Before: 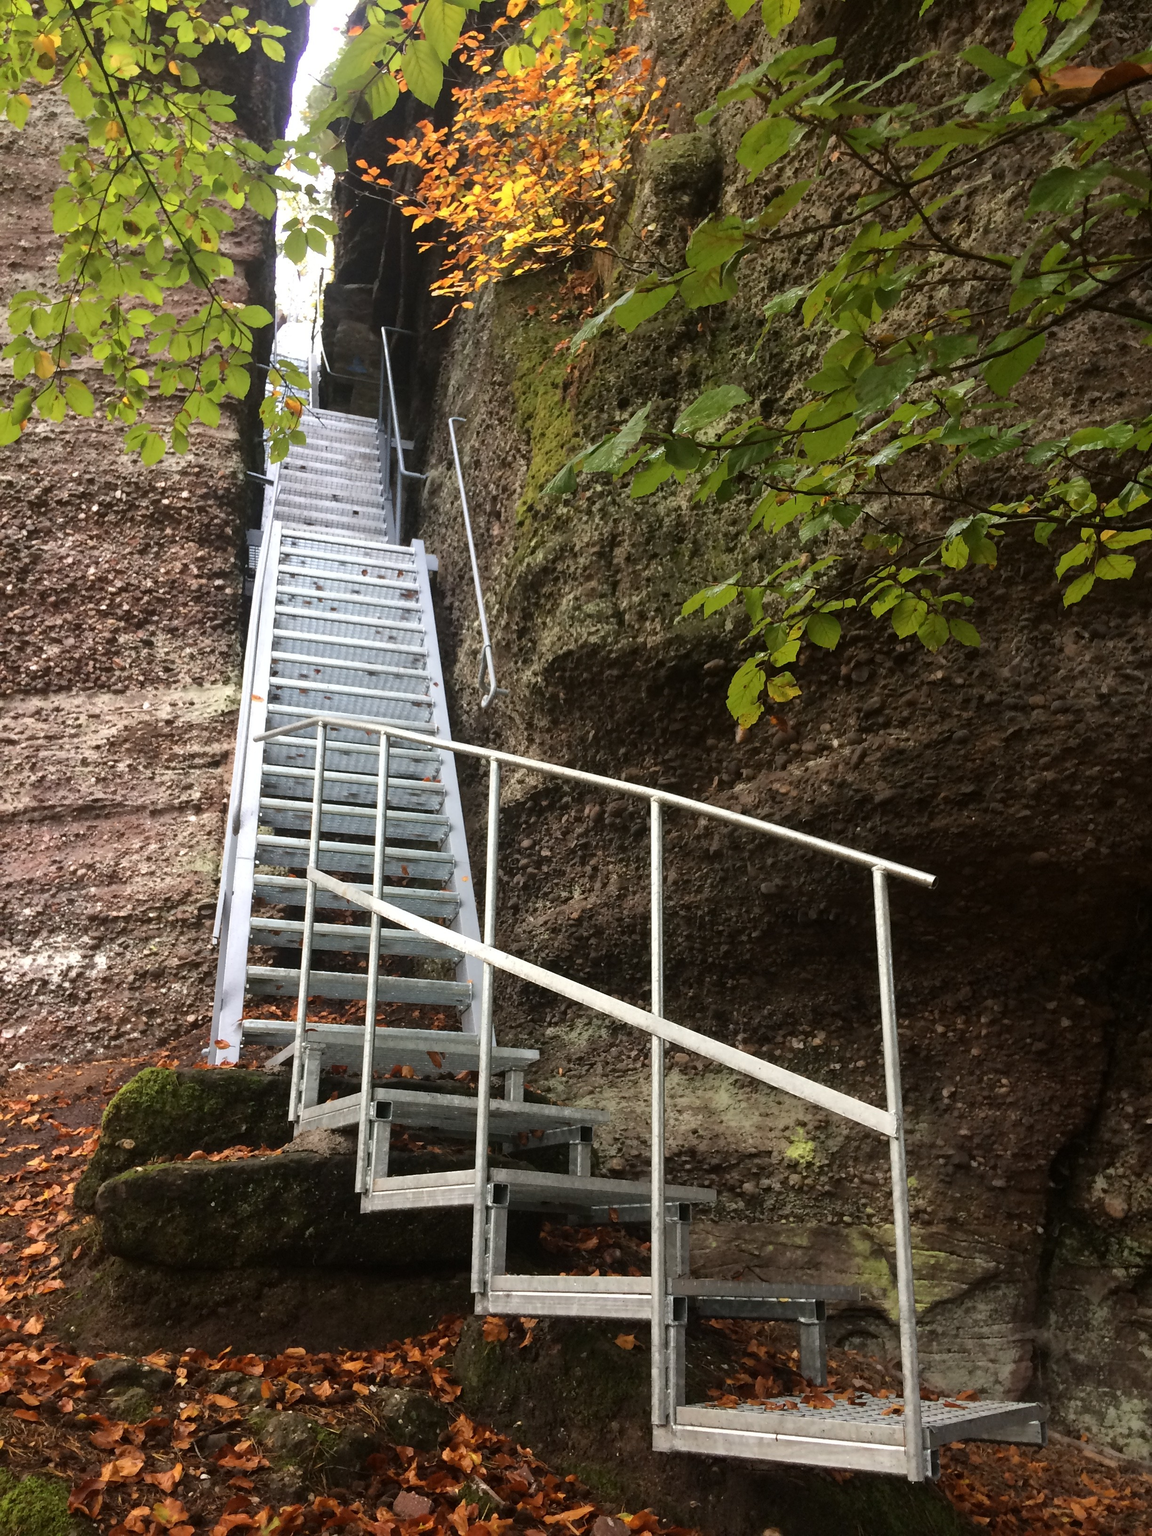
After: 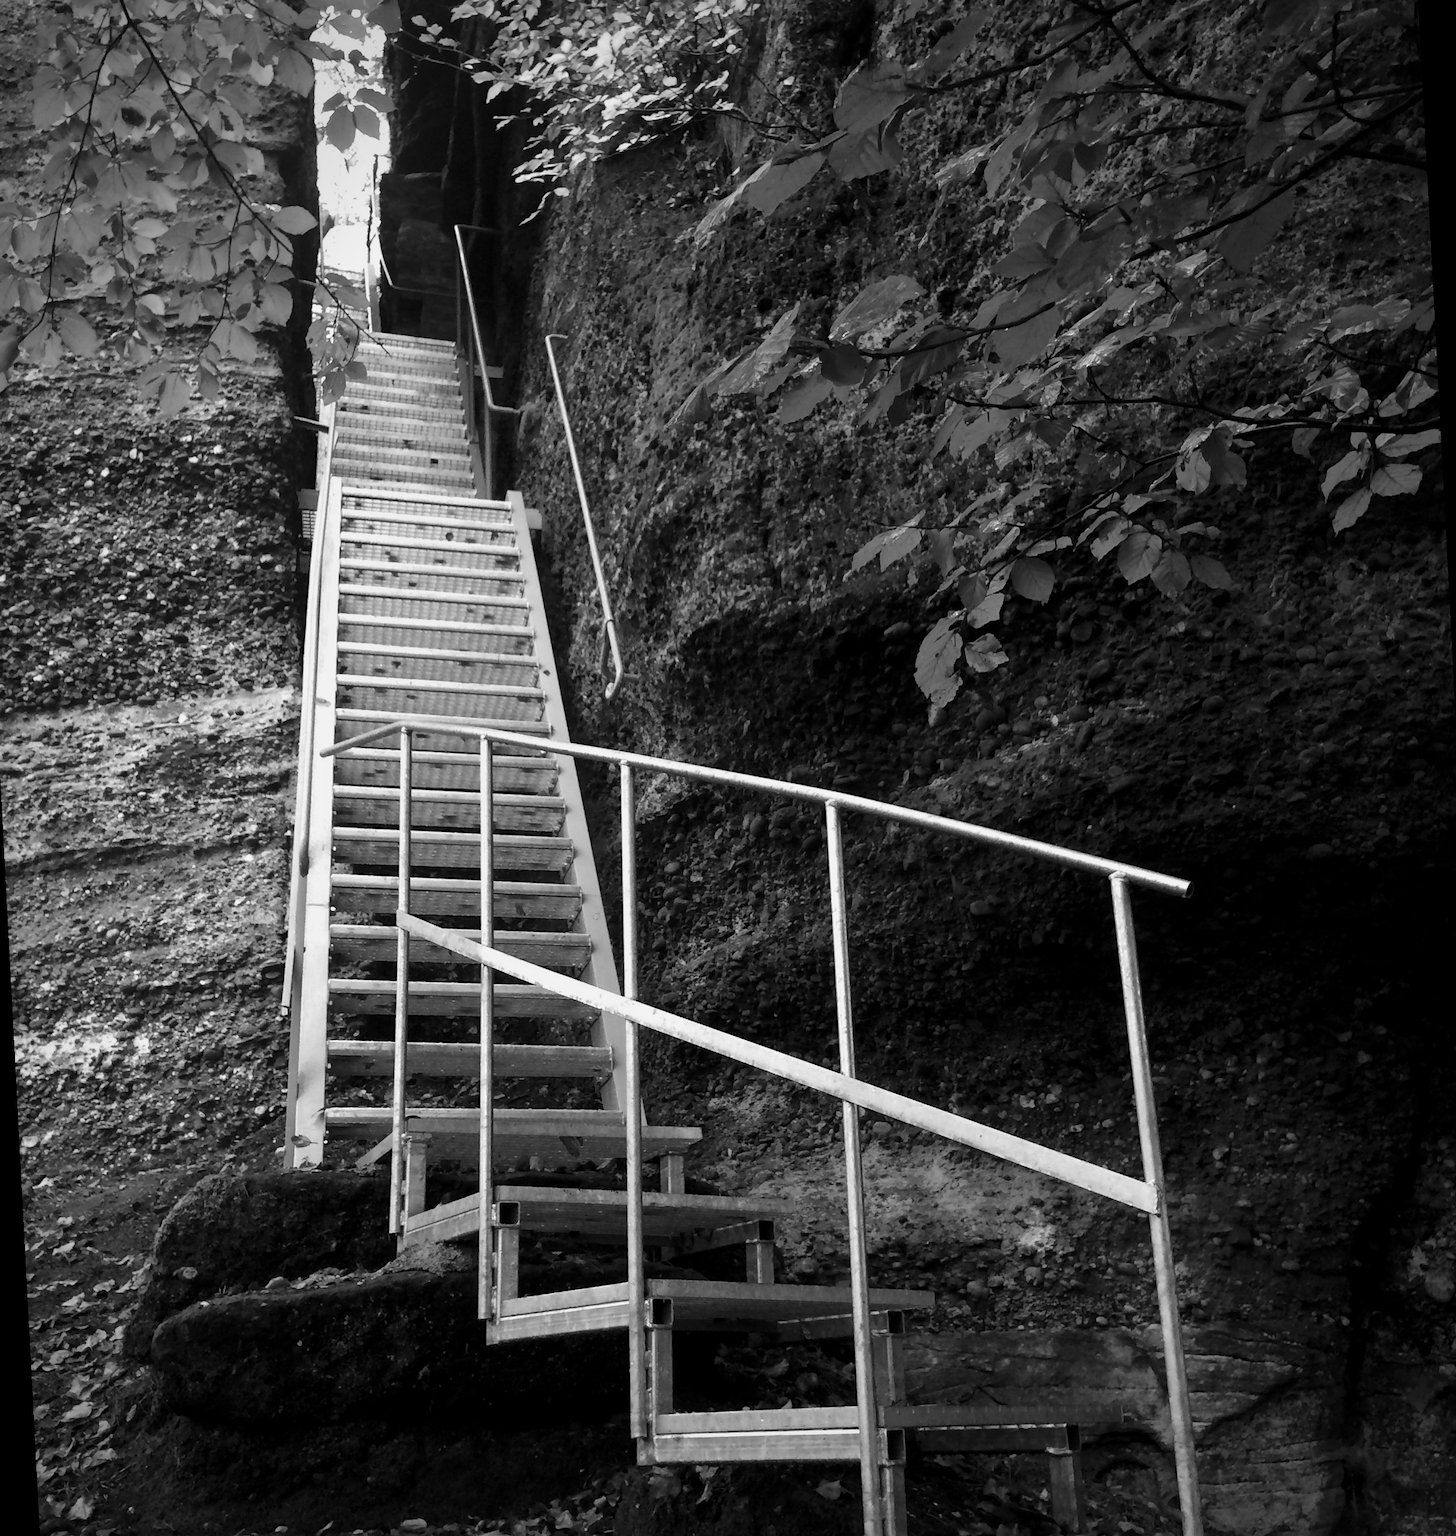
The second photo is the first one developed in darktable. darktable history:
rotate and perspective: rotation -3°, crop left 0.031, crop right 0.968, crop top 0.07, crop bottom 0.93
crop and rotate: top 5.609%, bottom 5.609%
monochrome: a 73.58, b 64.21
contrast brightness saturation: contrast 0.07, brightness -0.14, saturation 0.11
levels: levels [0.016, 0.5, 0.996]
vignetting: on, module defaults
